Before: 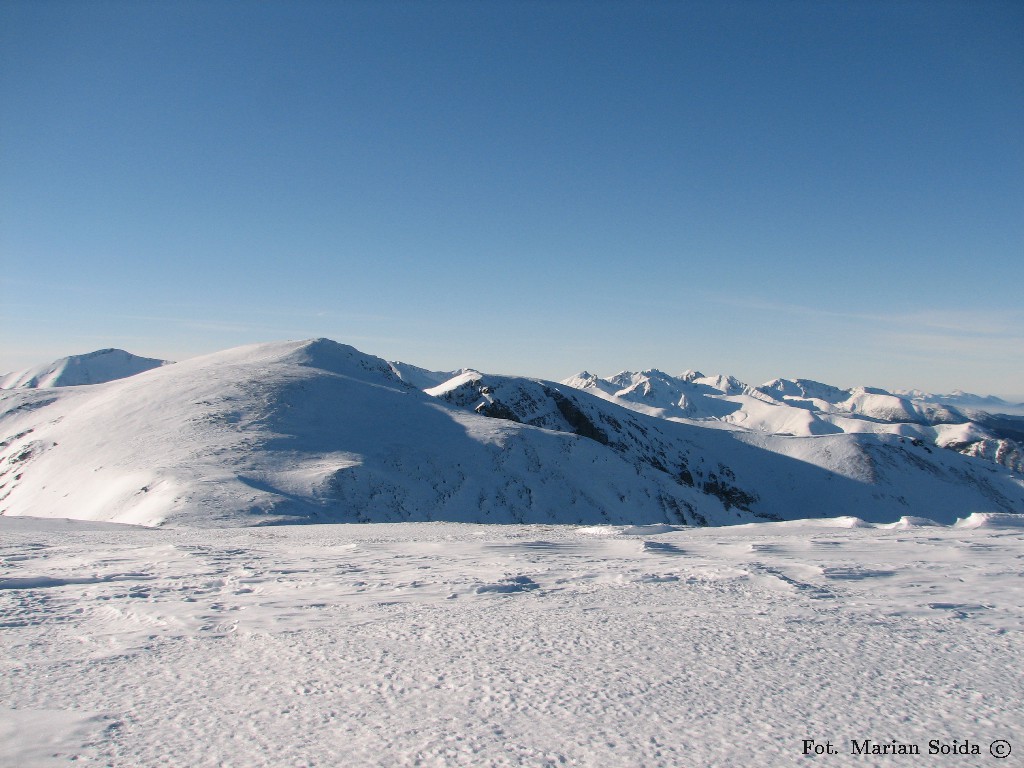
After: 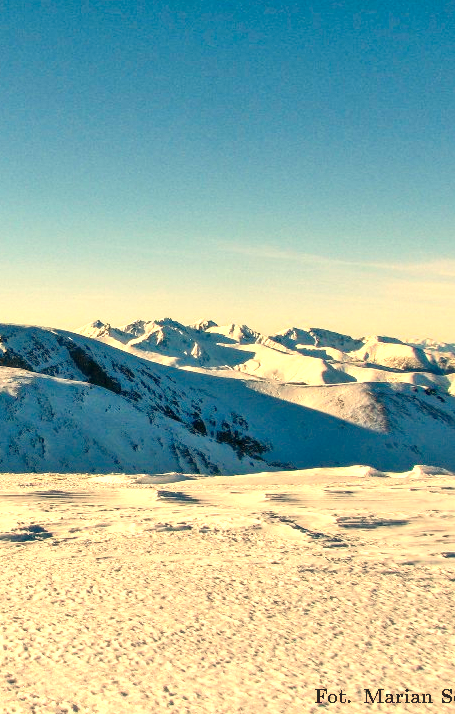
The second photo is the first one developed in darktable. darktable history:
color balance: output saturation 120%
tone equalizer: -7 EV 0.15 EV, -6 EV 0.6 EV, -5 EV 1.15 EV, -4 EV 1.33 EV, -3 EV 1.15 EV, -2 EV 0.6 EV, -1 EV 0.15 EV, mask exposure compensation -0.5 EV
white balance: red 1.138, green 0.996, blue 0.812
contrast brightness saturation: contrast 0.19, brightness -0.24, saturation 0.11
color correction: saturation 1.11
local contrast: detail 130%
exposure: black level correction -0.002, exposure 0.708 EV, compensate exposure bias true, compensate highlight preservation false
crop: left 47.628%, top 6.643%, right 7.874%
